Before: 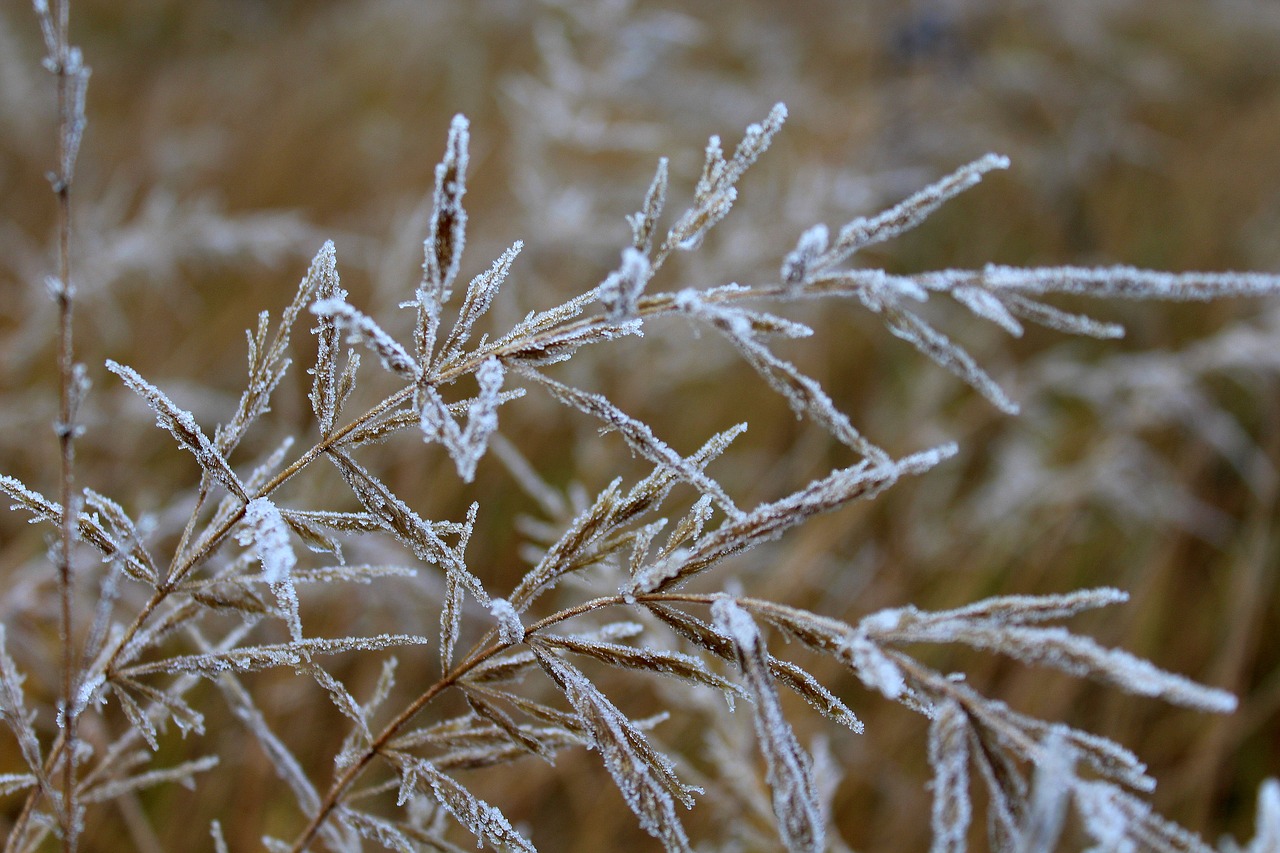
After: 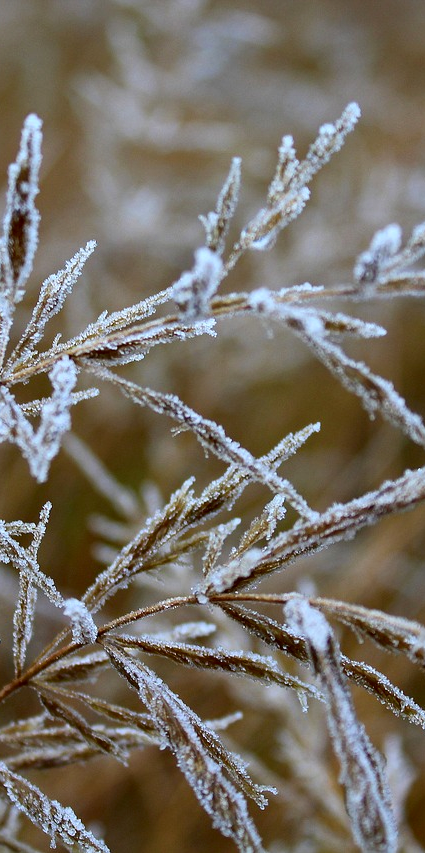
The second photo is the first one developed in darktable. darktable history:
crop: left 33.36%, right 33.36%
contrast brightness saturation: contrast 0.15, brightness -0.01, saturation 0.1
exposure: black level correction 0, compensate exposure bias true, compensate highlight preservation false
